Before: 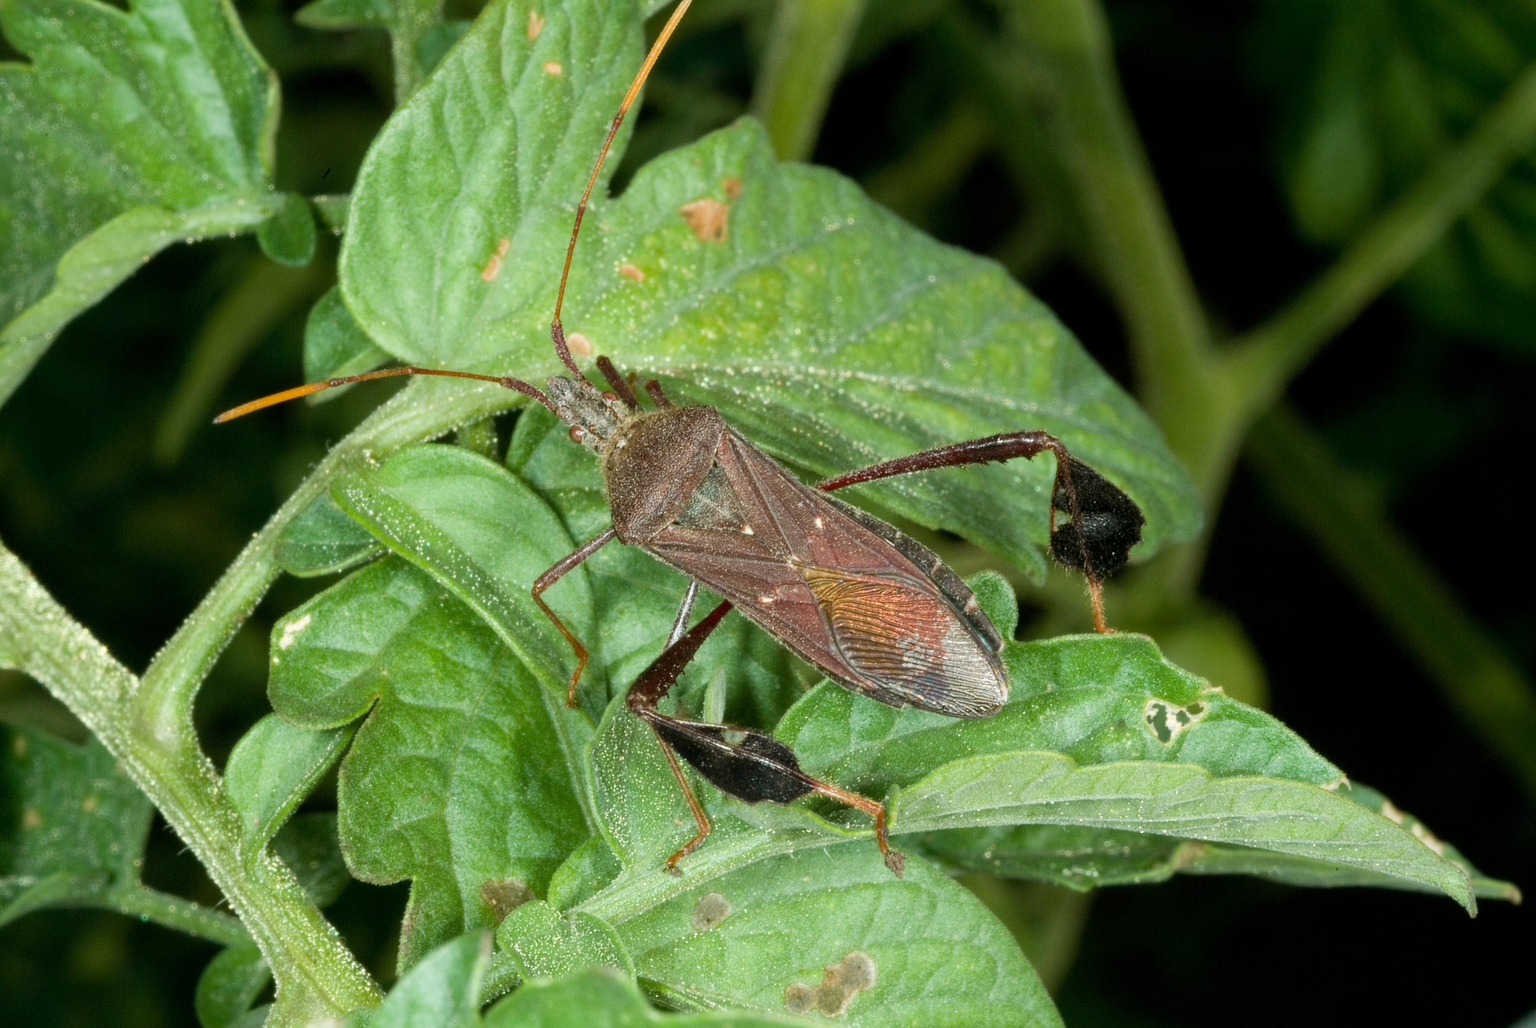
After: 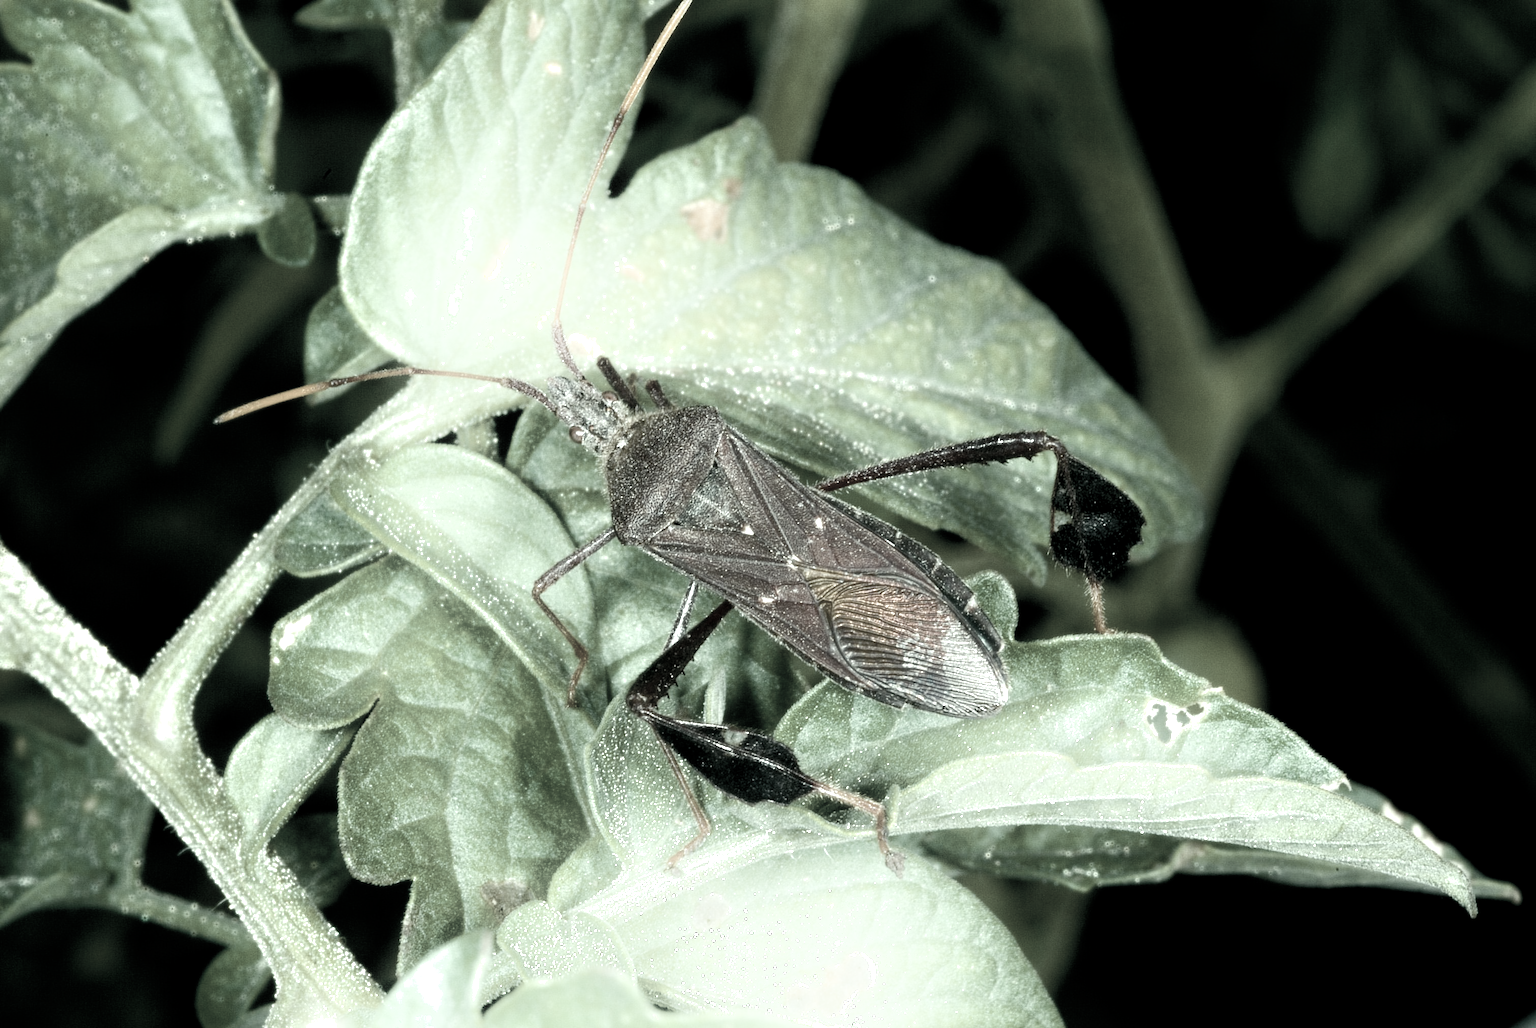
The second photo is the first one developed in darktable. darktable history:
color balance rgb: shadows lift › luminance -7.7%, shadows lift › chroma 2.13%, shadows lift › hue 165.27°, power › luminance -7.77%, power › chroma 1.1%, power › hue 215.88°, highlights gain › luminance 15.15%, highlights gain › chroma 7%, highlights gain › hue 125.57°, global offset › luminance -0.33%, global offset › chroma 0.11%, global offset › hue 165.27°, perceptual saturation grading › global saturation 24.42%, perceptual saturation grading › highlights -24.42%, perceptual saturation grading › mid-tones 24.42%, perceptual saturation grading › shadows 40%, perceptual brilliance grading › global brilliance -5%, perceptual brilliance grading › highlights 24.42%, perceptual brilliance grading › mid-tones 7%, perceptual brilliance grading › shadows -5%
color correction: saturation 0.2
shadows and highlights: shadows -21.3, highlights 100, soften with gaussian
